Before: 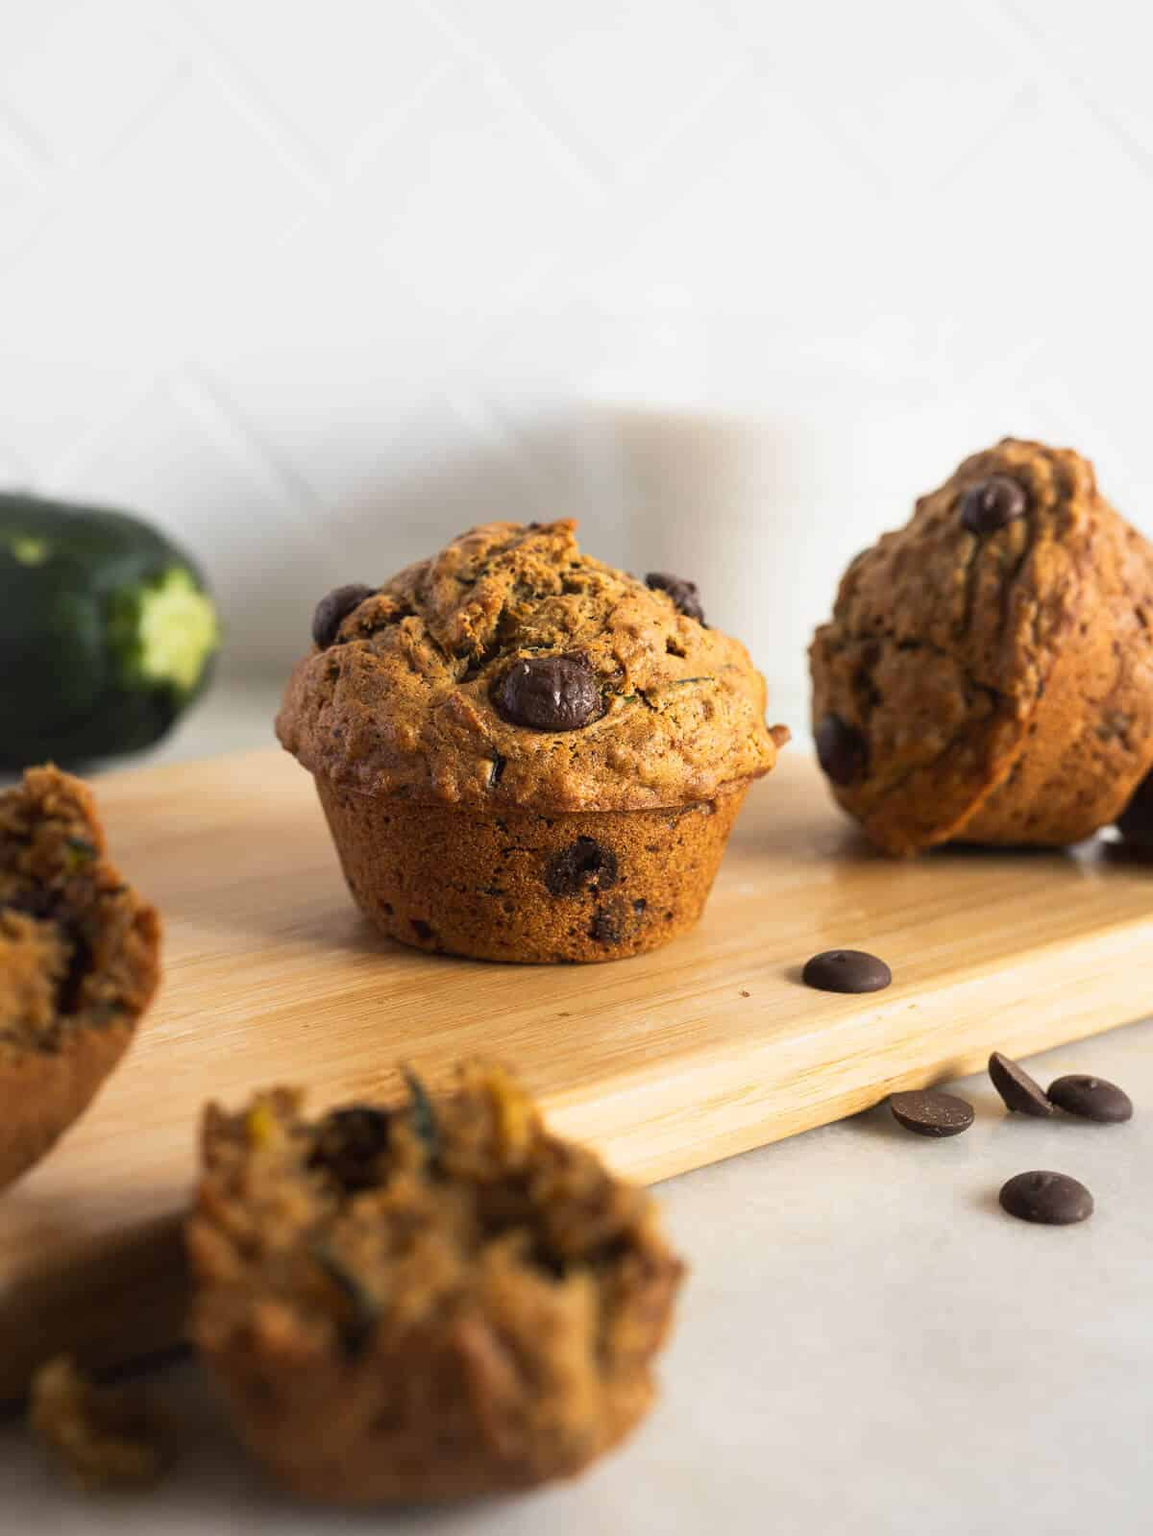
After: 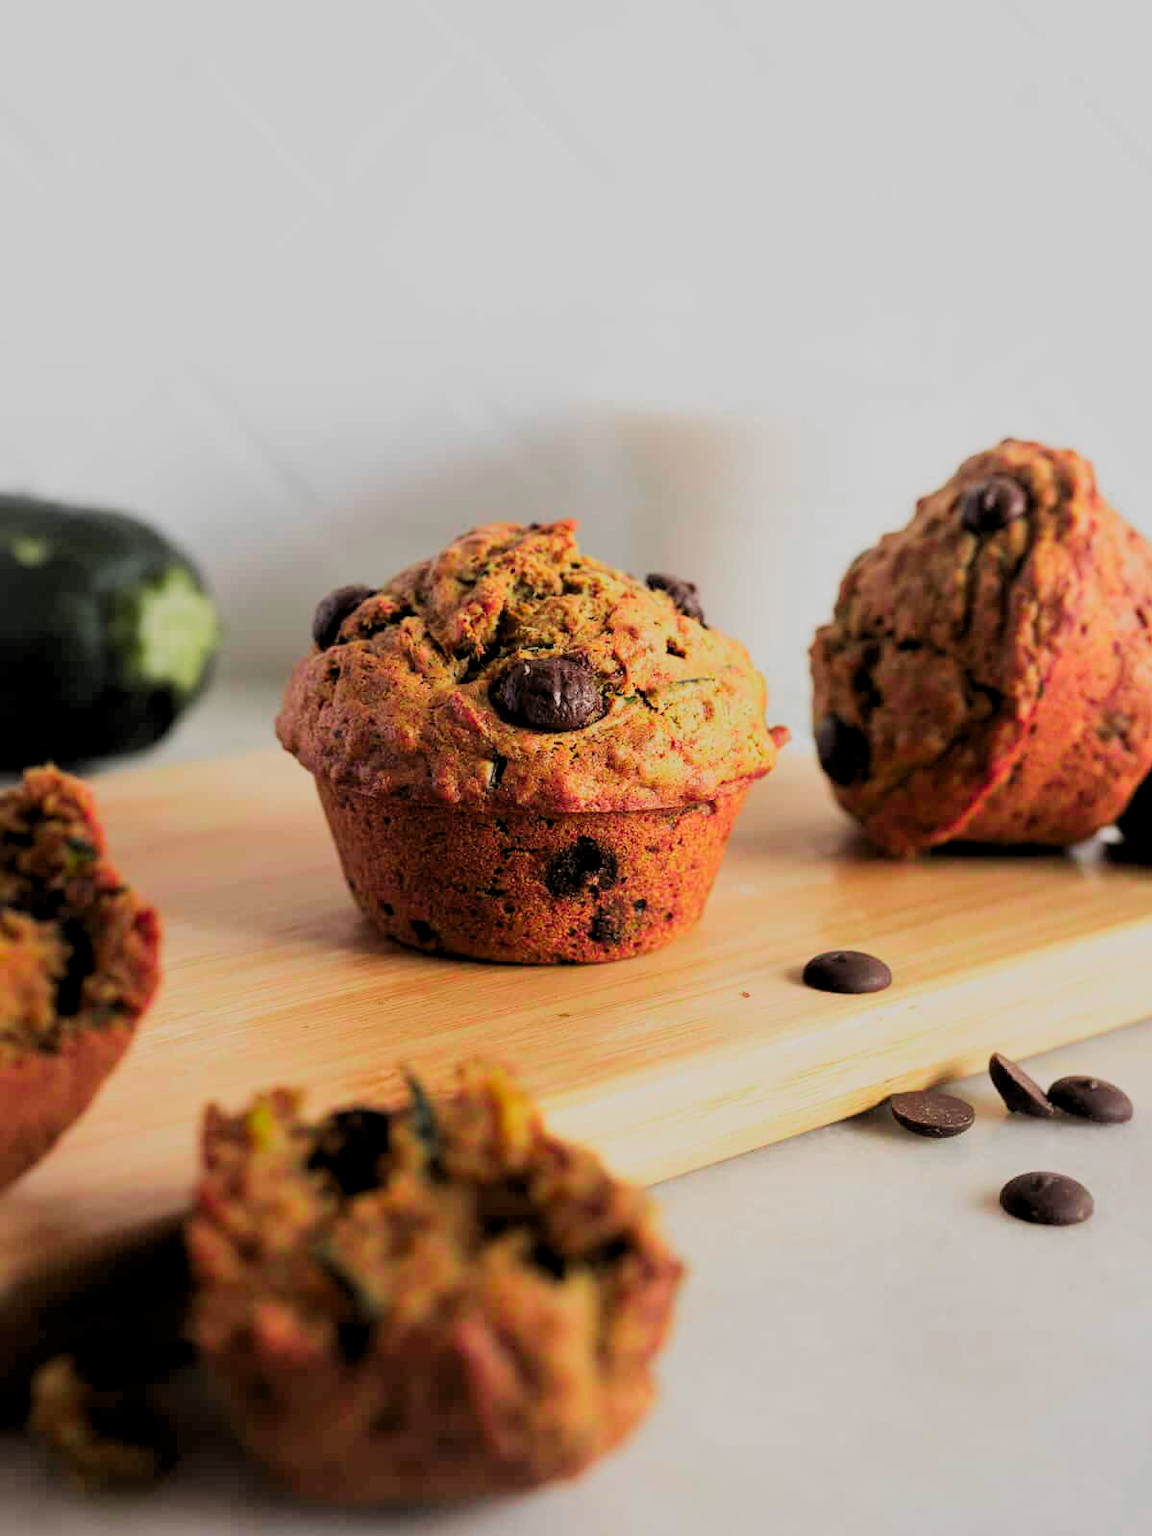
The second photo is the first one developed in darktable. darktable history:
levels: levels [0.031, 0.5, 0.969]
color zones: curves: ch0 [(0, 0.533) (0.126, 0.533) (0.234, 0.533) (0.368, 0.357) (0.5, 0.5) (0.625, 0.5) (0.74, 0.637) (0.875, 0.5)]; ch1 [(0.004, 0.708) (0.129, 0.662) (0.25, 0.5) (0.375, 0.331) (0.496, 0.396) (0.625, 0.649) (0.739, 0.26) (0.875, 0.5) (1, 0.478)]; ch2 [(0, 0.409) (0.132, 0.403) (0.236, 0.558) (0.379, 0.448) (0.5, 0.5) (0.625, 0.5) (0.691, 0.39) (0.875, 0.5)]
filmic rgb: black relative exposure -6.96 EV, white relative exposure 5.58 EV, hardness 2.85
